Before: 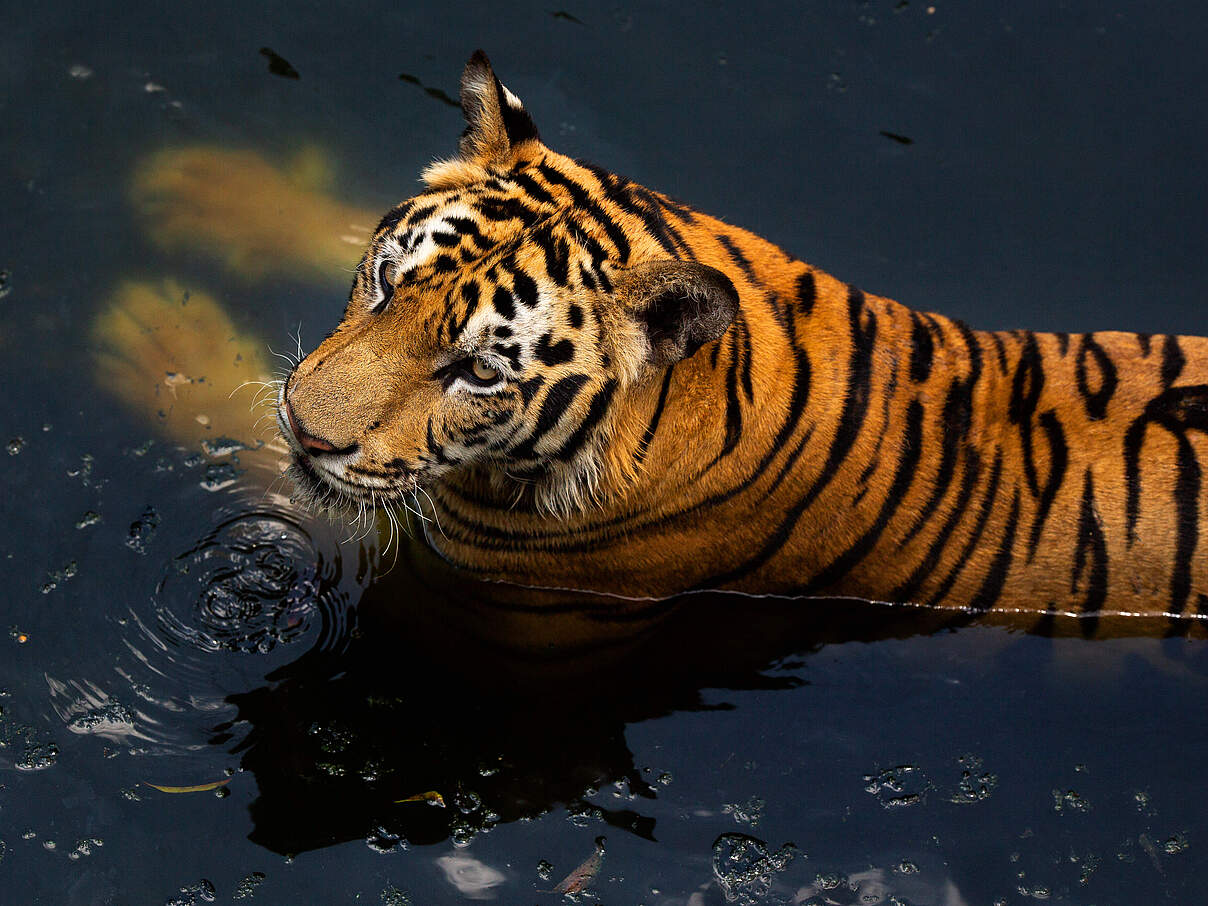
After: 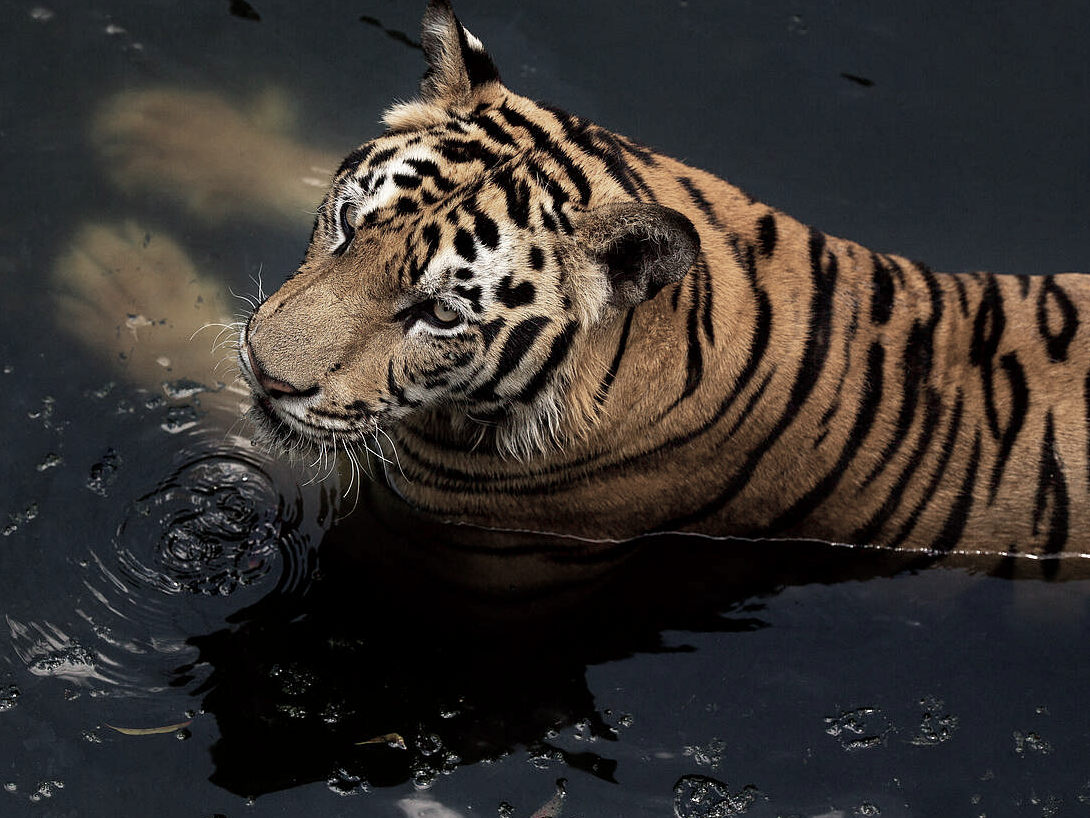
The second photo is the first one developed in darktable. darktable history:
color zones: curves: ch0 [(0, 0.6) (0.129, 0.508) (0.193, 0.483) (0.429, 0.5) (0.571, 0.5) (0.714, 0.5) (0.857, 0.5) (1, 0.6)]; ch1 [(0, 0.481) (0.112, 0.245) (0.213, 0.223) (0.429, 0.233) (0.571, 0.231) (0.683, 0.242) (0.857, 0.296) (1, 0.481)]
exposure: black level correction 0.001, compensate highlight preservation false
crop: left 3.305%, top 6.436%, right 6.389%, bottom 3.258%
